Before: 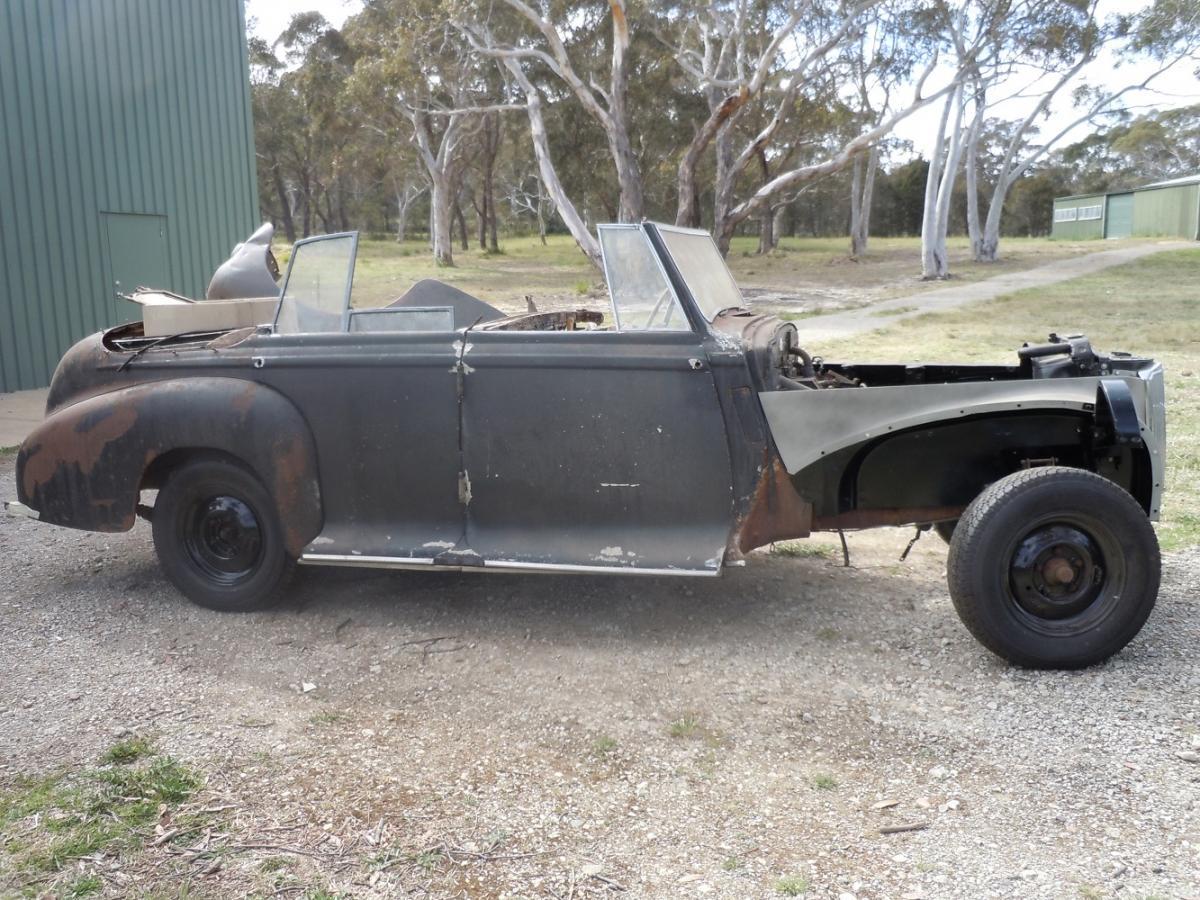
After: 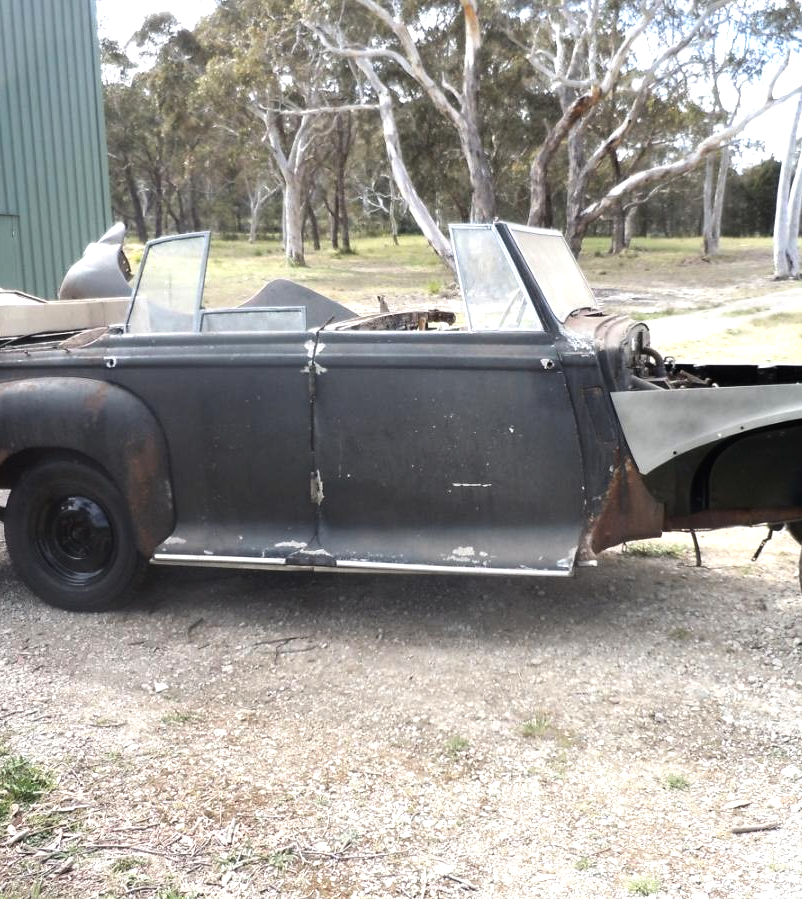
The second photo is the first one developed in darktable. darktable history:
tone equalizer: -8 EV -0.712 EV, -7 EV -0.713 EV, -6 EV -0.605 EV, -5 EV -0.397 EV, -3 EV 0.391 EV, -2 EV 0.6 EV, -1 EV 0.686 EV, +0 EV 0.741 EV, edges refinement/feathering 500, mask exposure compensation -1.57 EV, preserve details no
crop and rotate: left 12.406%, right 20.683%
